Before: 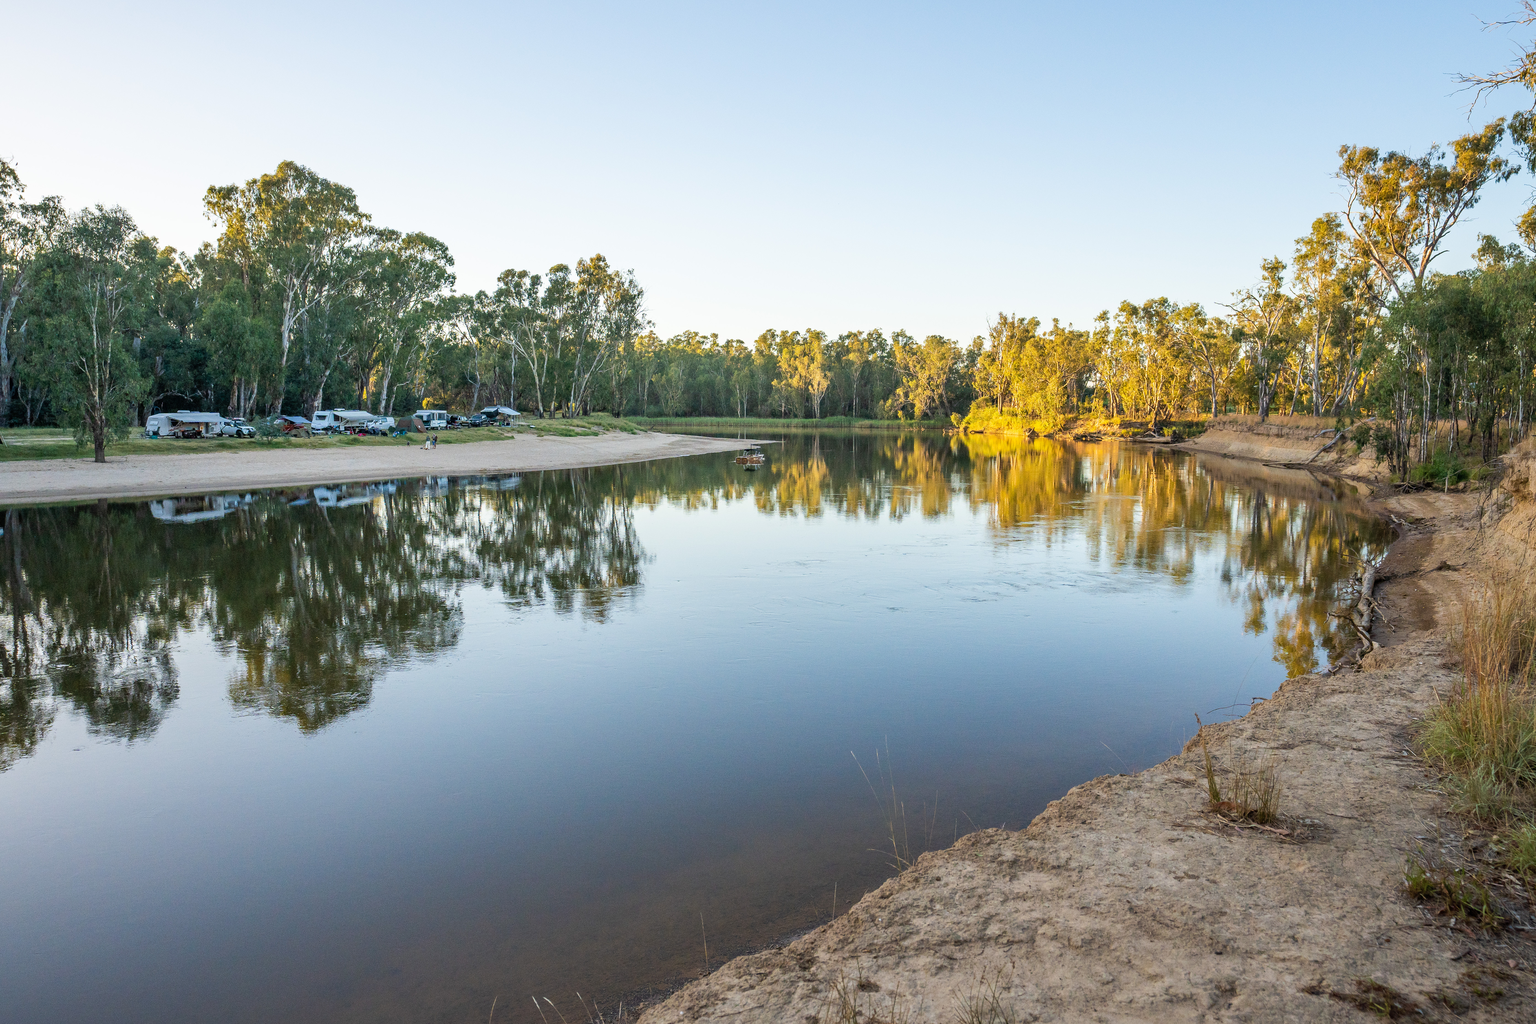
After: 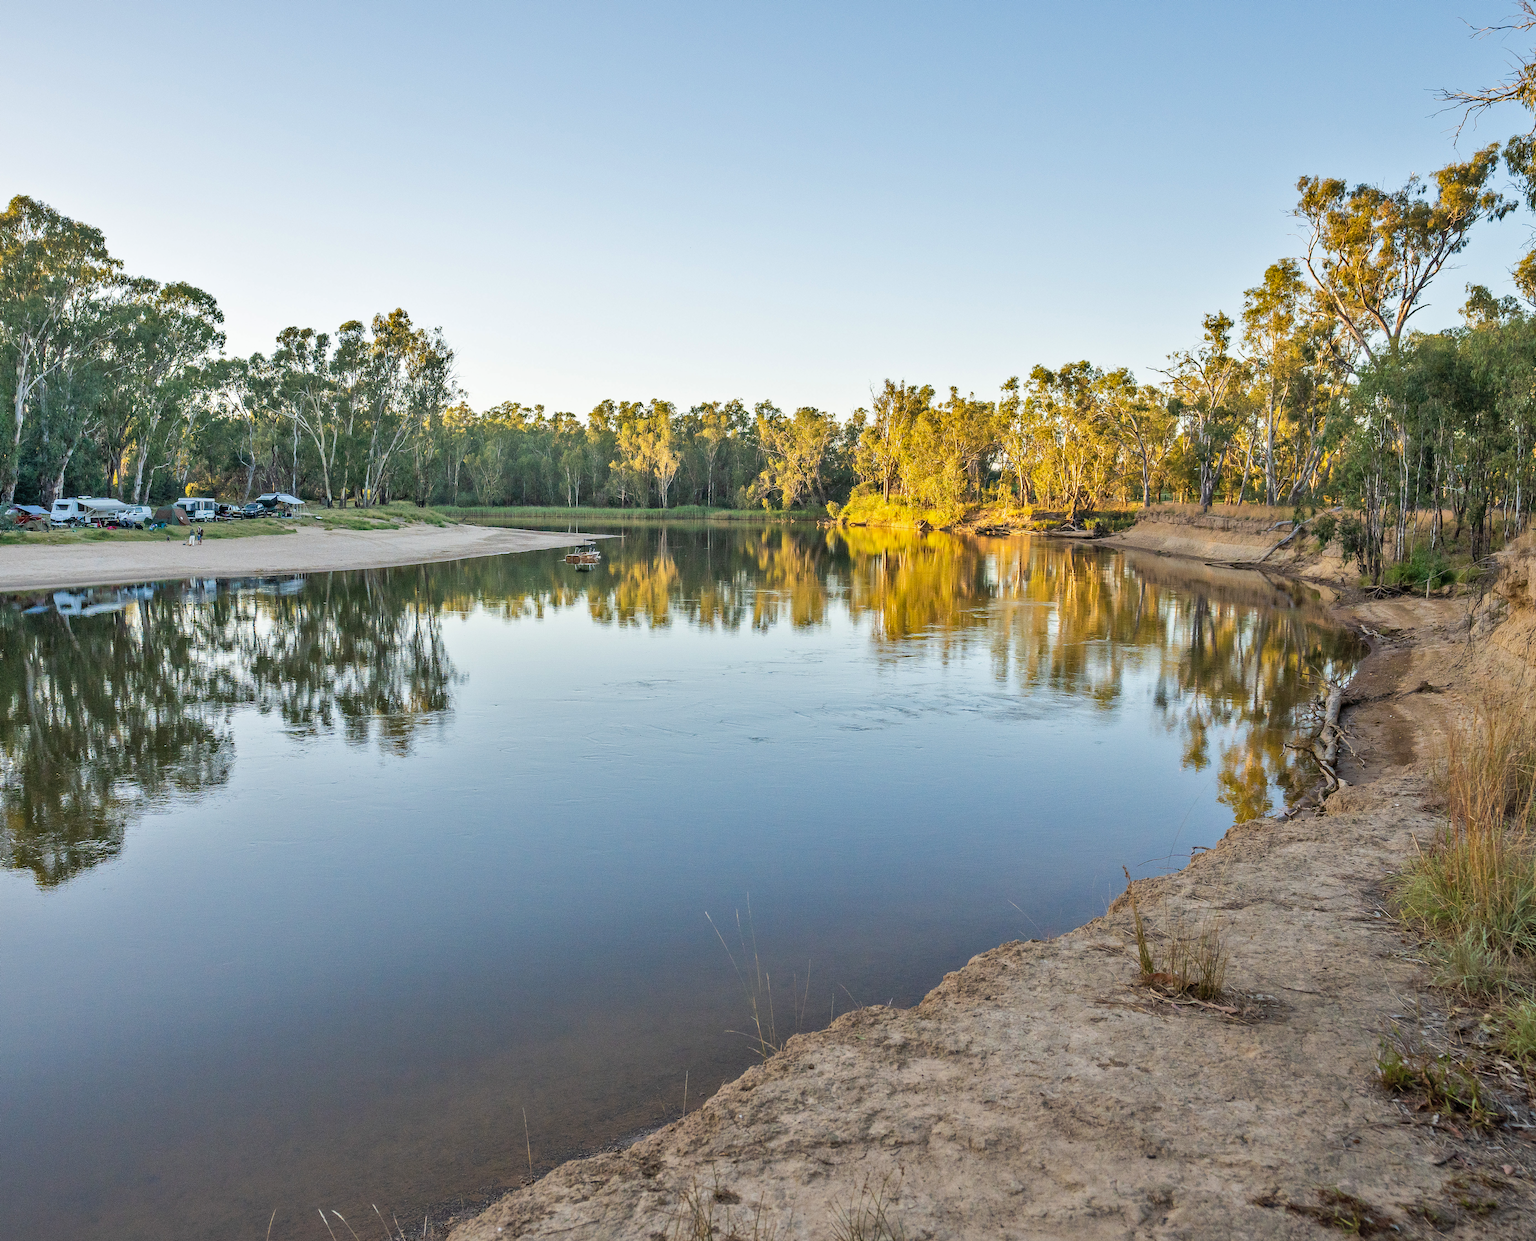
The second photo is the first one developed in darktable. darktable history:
crop: left 17.582%, bottom 0.031%
shadows and highlights: low approximation 0.01, soften with gaussian
